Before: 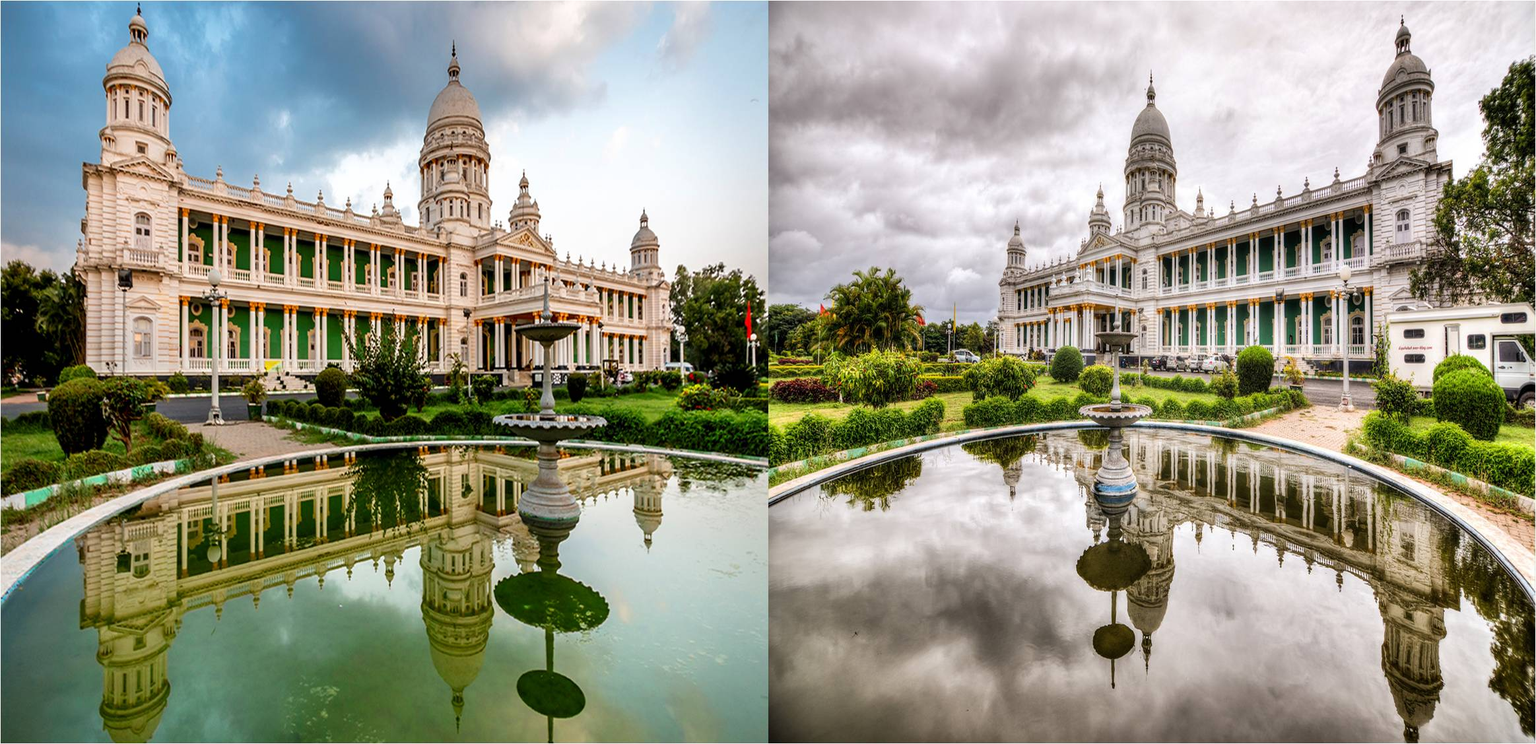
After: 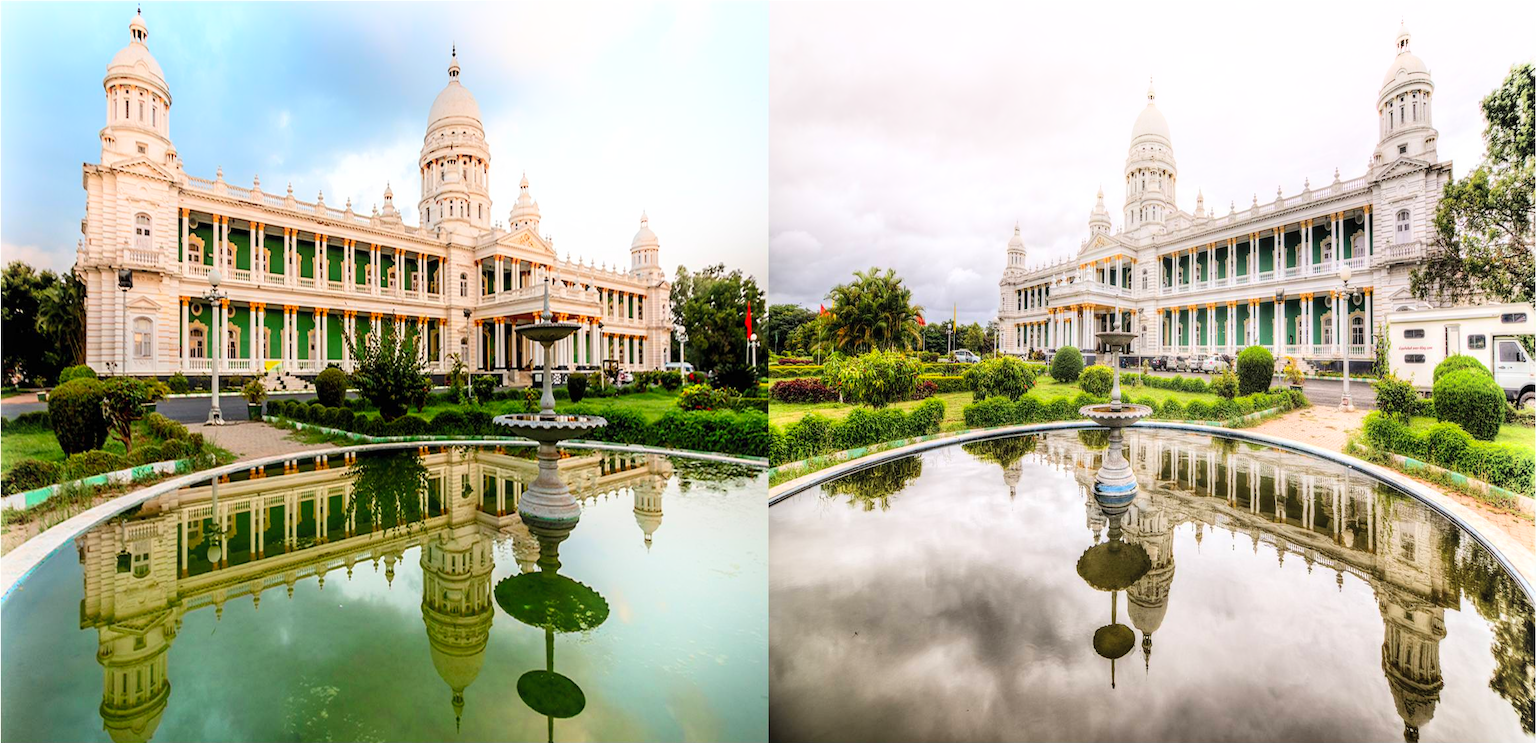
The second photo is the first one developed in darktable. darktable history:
contrast brightness saturation: contrast 0.07, brightness 0.08, saturation 0.18
shadows and highlights: shadows -90, highlights 90, soften with gaussian
